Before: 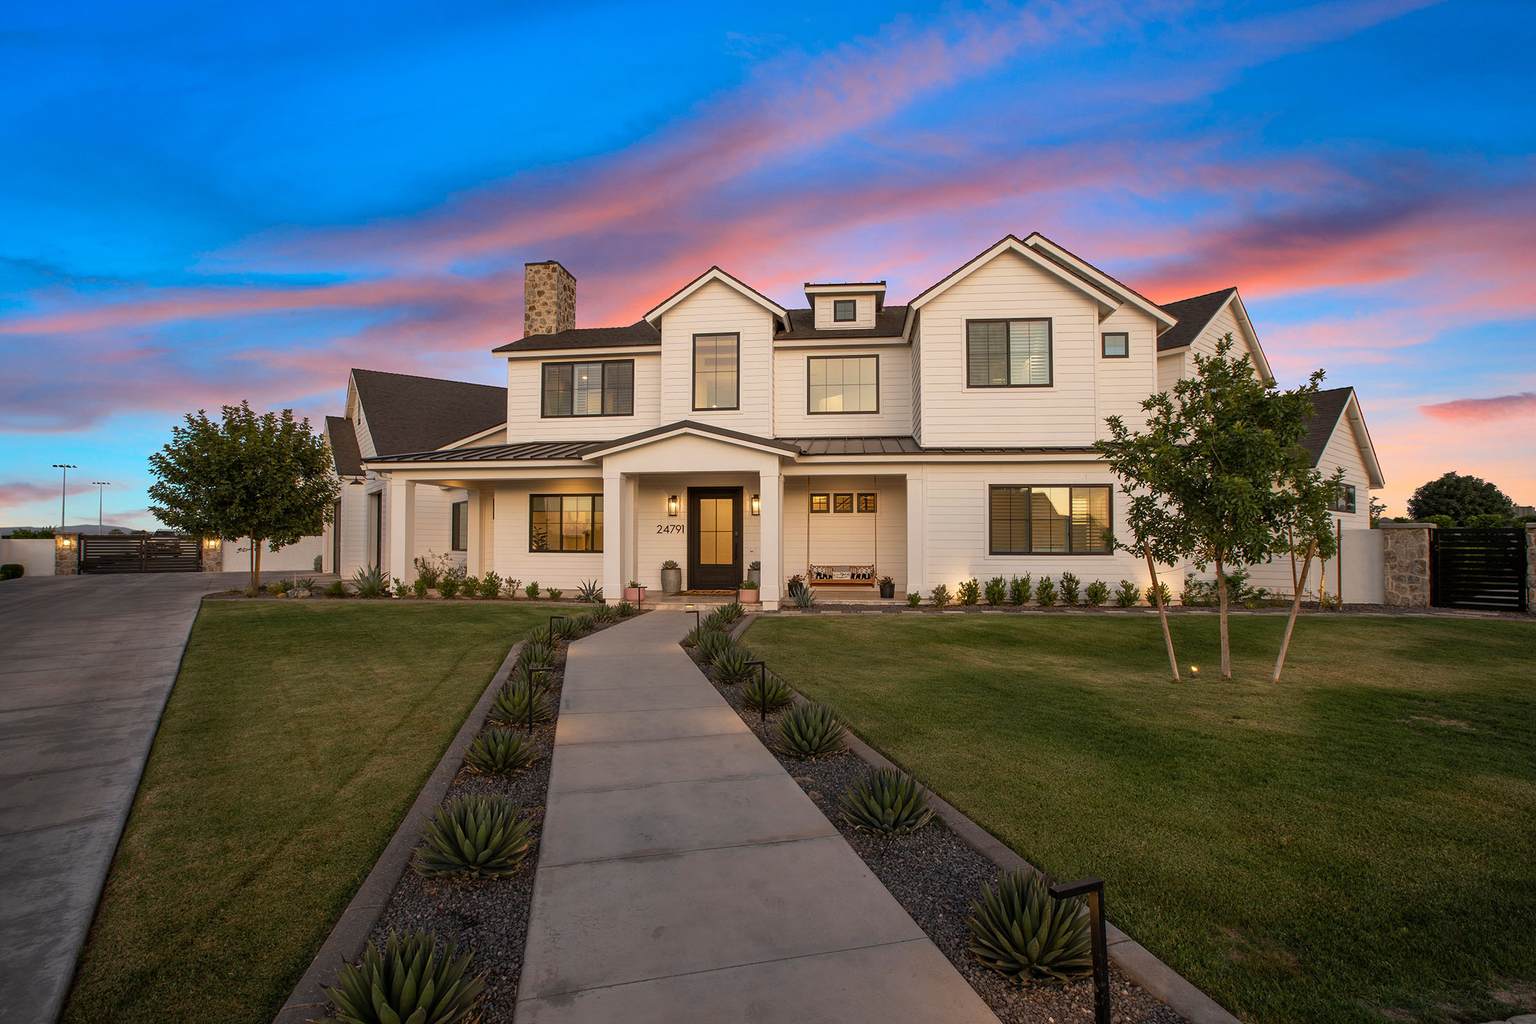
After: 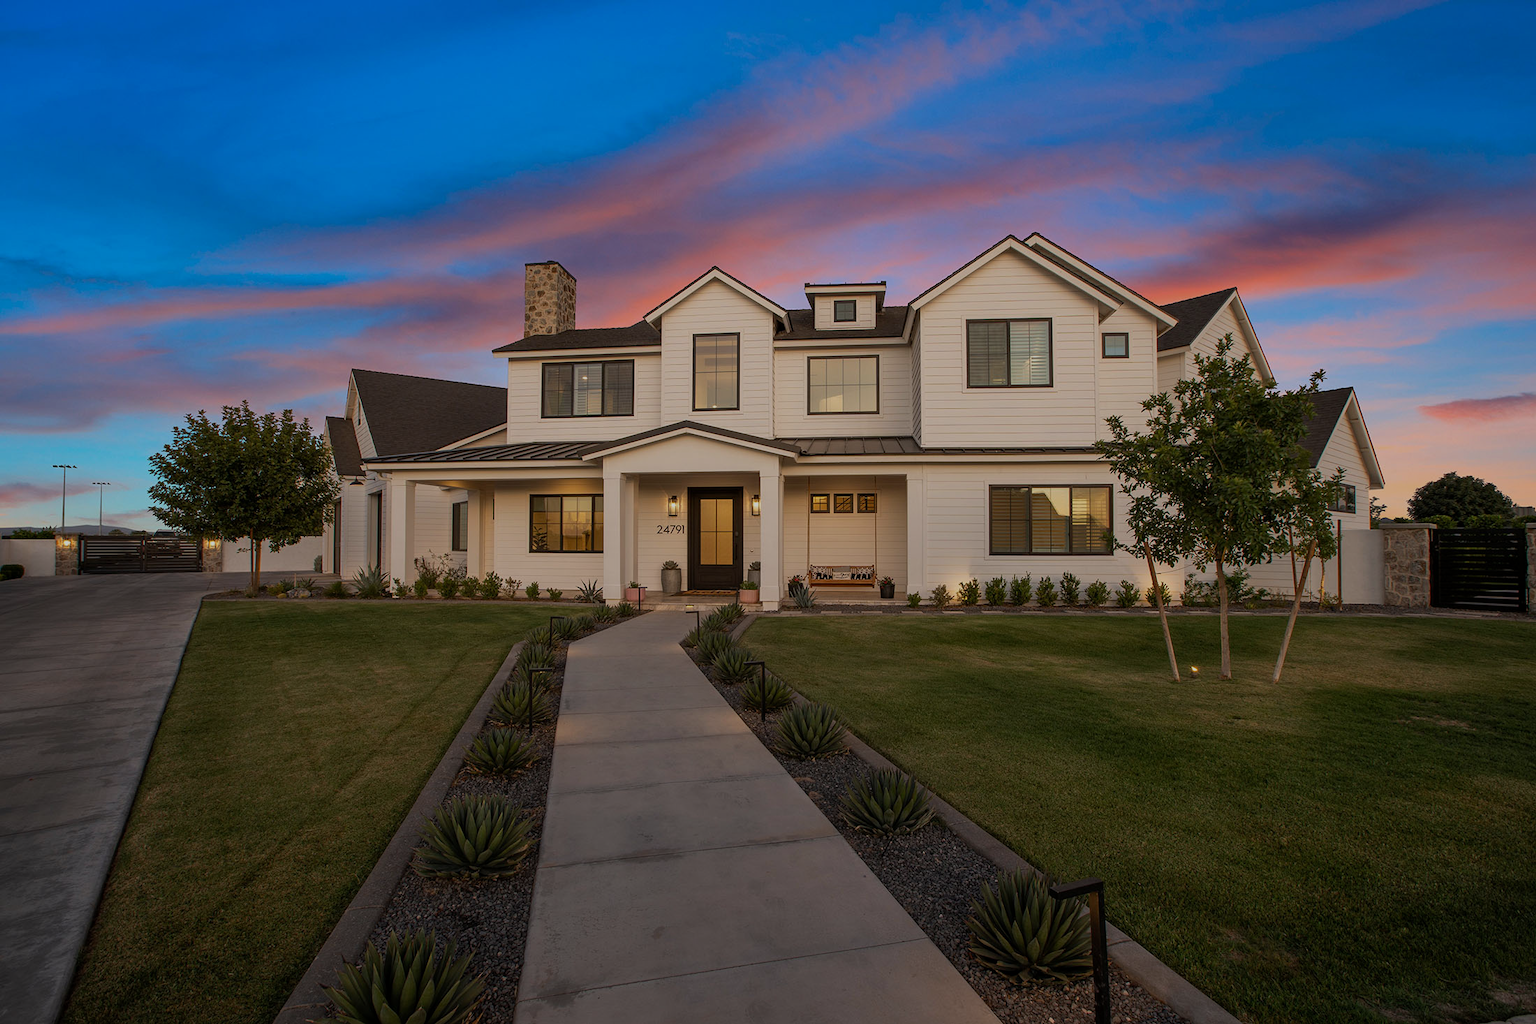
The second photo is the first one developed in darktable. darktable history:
tone equalizer: on, module defaults
exposure: black level correction 0, exposure -0.766 EV, compensate highlight preservation false
